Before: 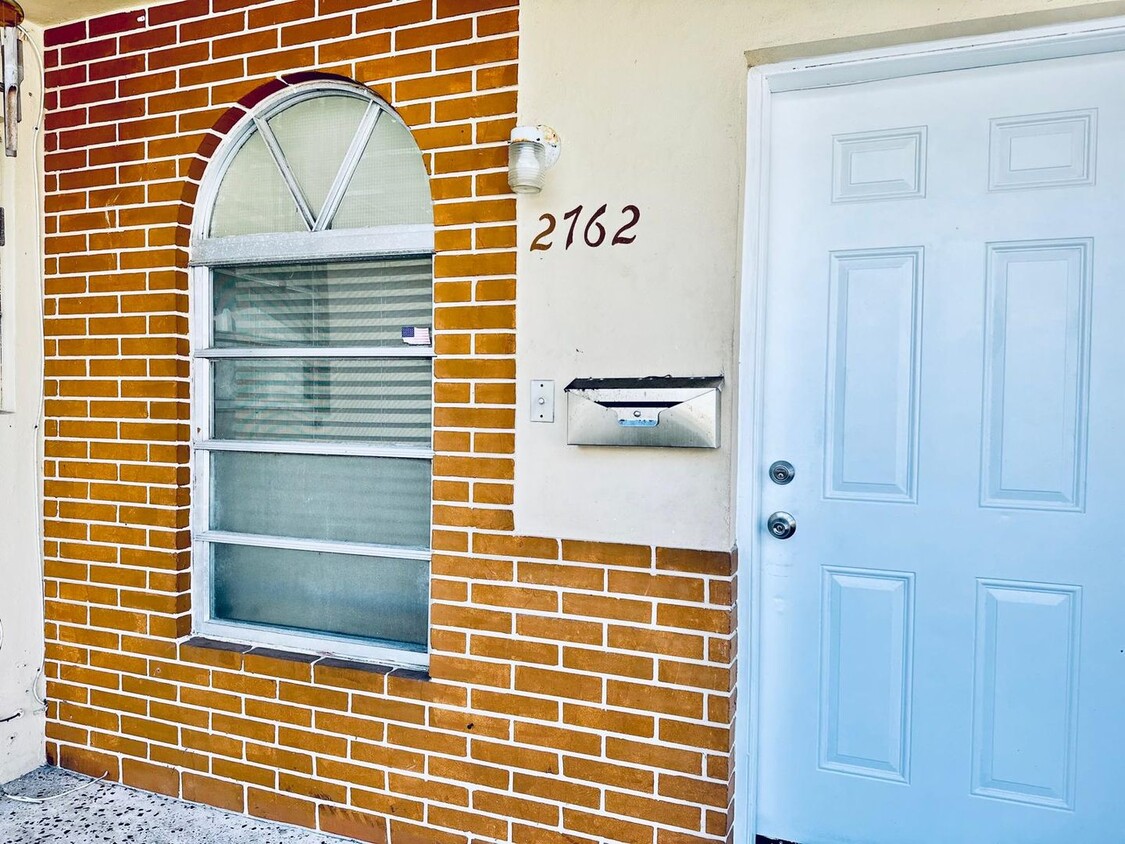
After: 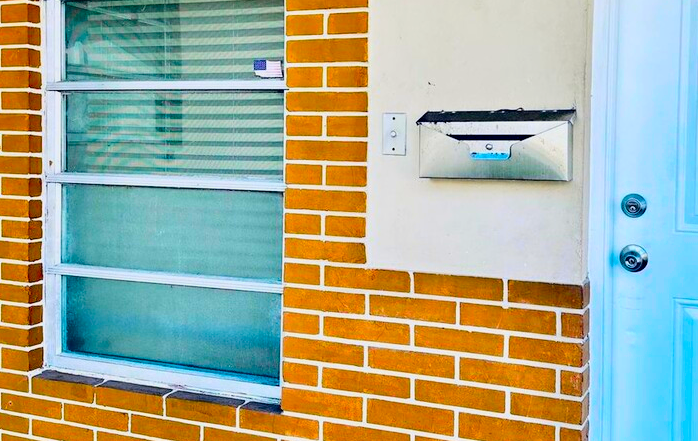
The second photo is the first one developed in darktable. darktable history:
crop: left 13.228%, top 31.671%, right 24.719%, bottom 15.962%
tone curve: curves: ch0 [(0, 0) (0.068, 0.031) (0.175, 0.139) (0.32, 0.345) (0.495, 0.544) (0.748, 0.762) (0.993, 0.954)]; ch1 [(0, 0) (0.294, 0.184) (0.34, 0.303) (0.371, 0.344) (0.441, 0.408) (0.477, 0.474) (0.499, 0.5) (0.529, 0.523) (0.677, 0.762) (1, 1)]; ch2 [(0, 0) (0.431, 0.419) (0.495, 0.502) (0.524, 0.534) (0.557, 0.56) (0.634, 0.654) (0.728, 0.722) (1, 1)], color space Lab, independent channels, preserve colors none
color balance rgb: perceptual saturation grading › global saturation 39.807%, global vibrance 25.04%
